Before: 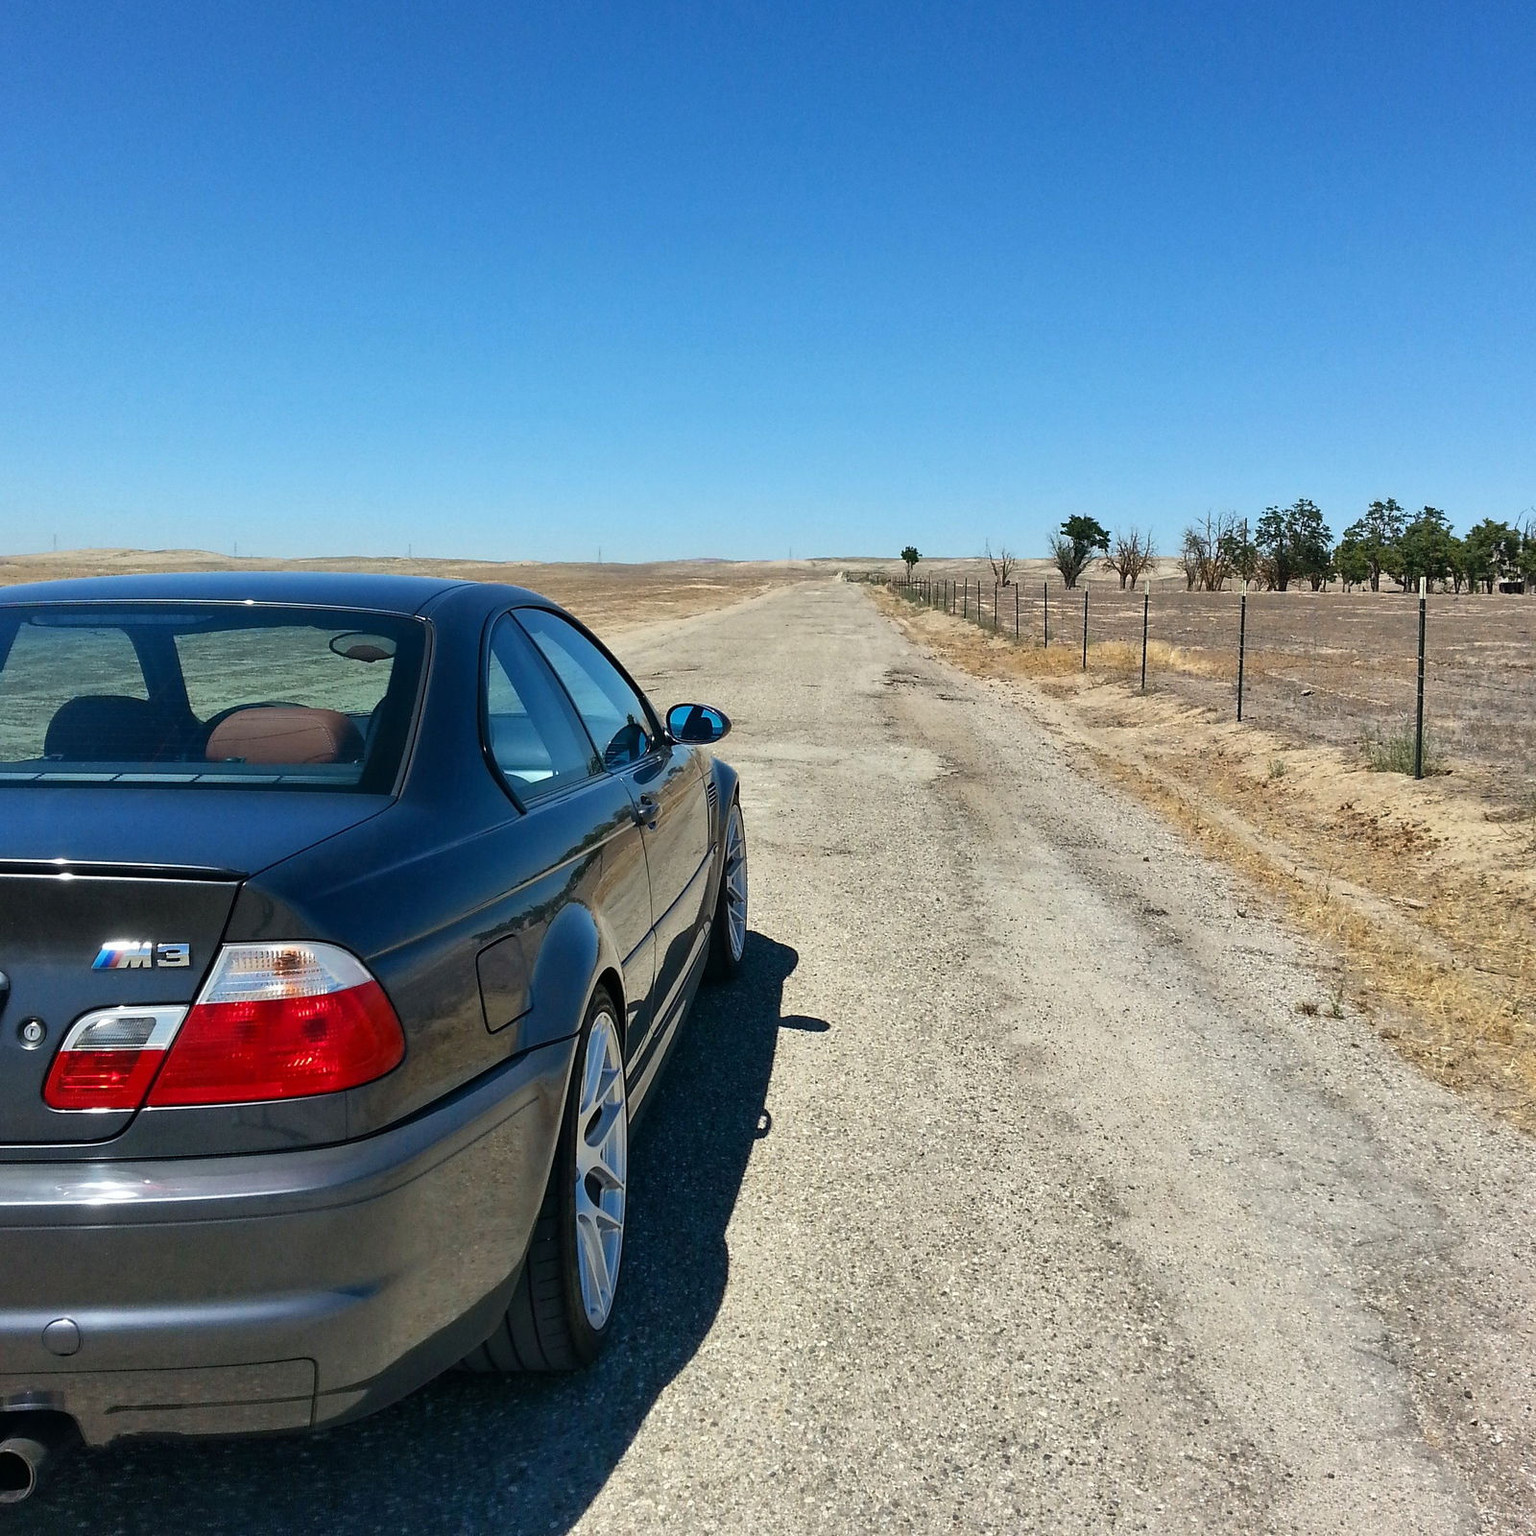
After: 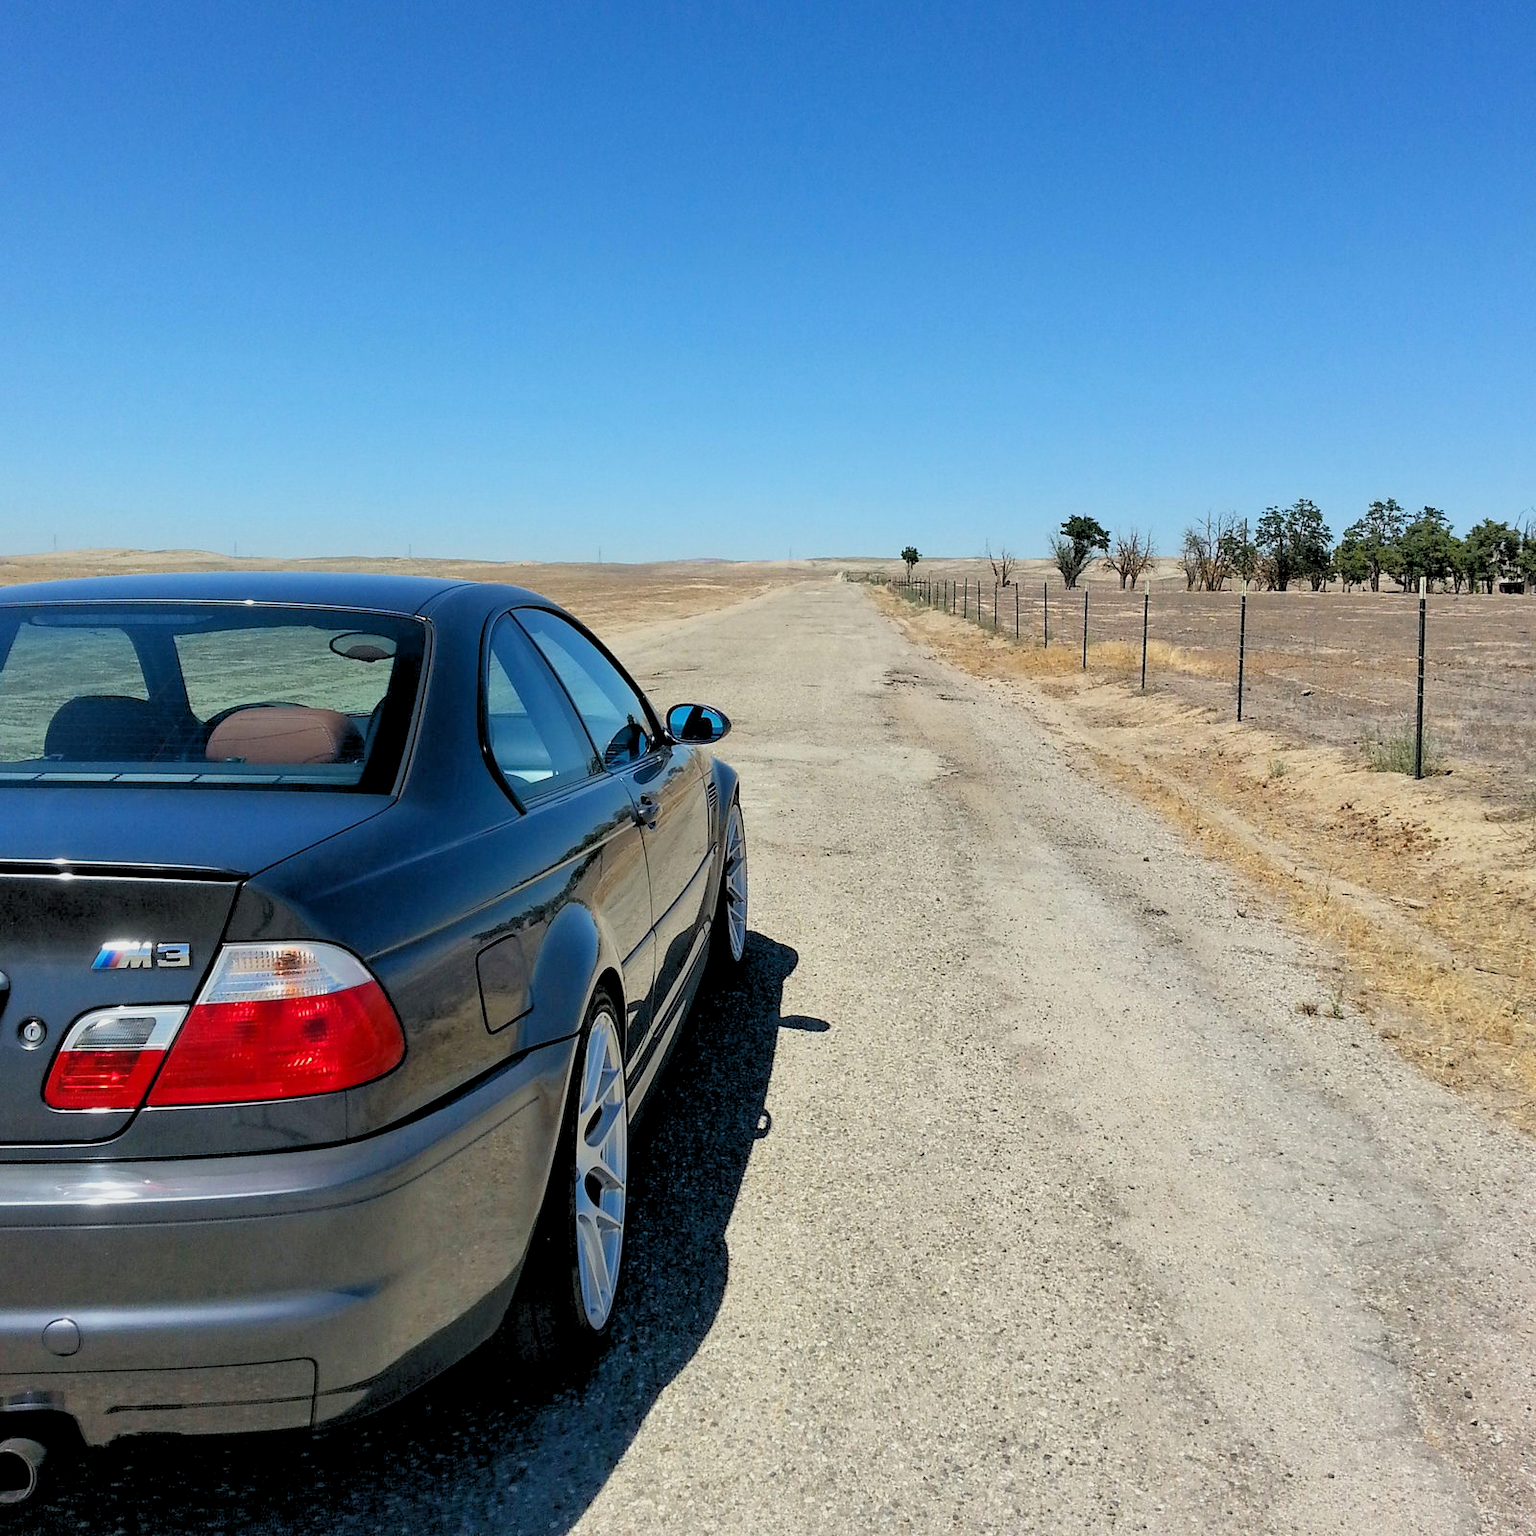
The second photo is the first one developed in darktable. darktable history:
shadows and highlights: radius 93.07, shadows -14.46, white point adjustment 0.23, highlights 31.48, compress 48.23%, highlights color adjustment 52.79%, soften with gaussian
rgb levels: preserve colors sum RGB, levels [[0.038, 0.433, 0.934], [0, 0.5, 1], [0, 0.5, 1]]
